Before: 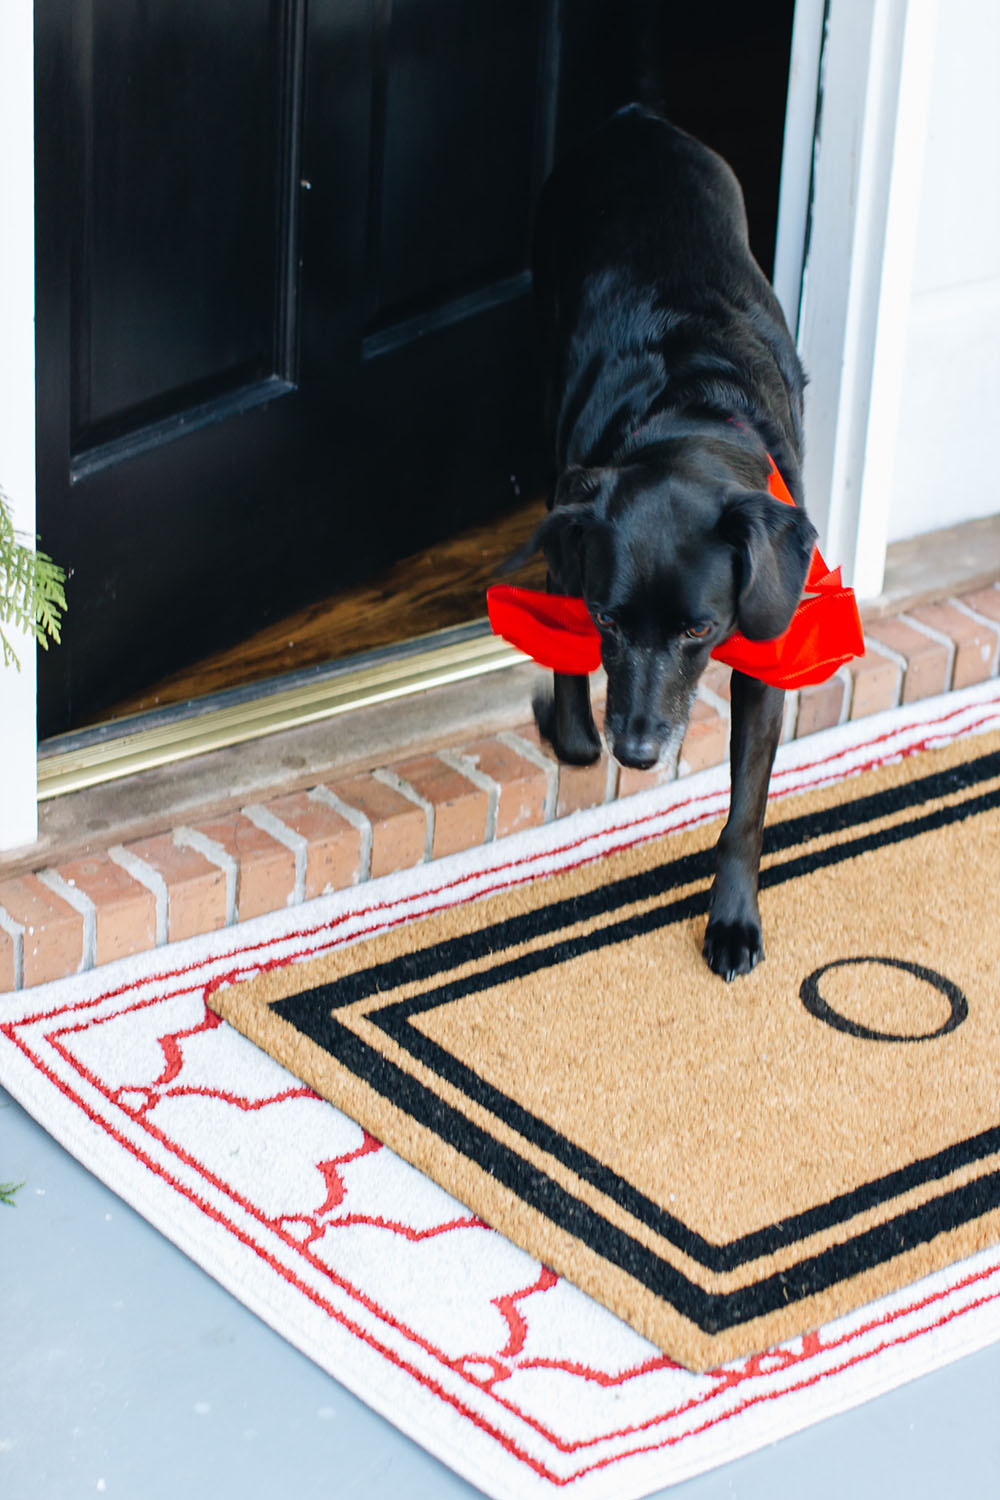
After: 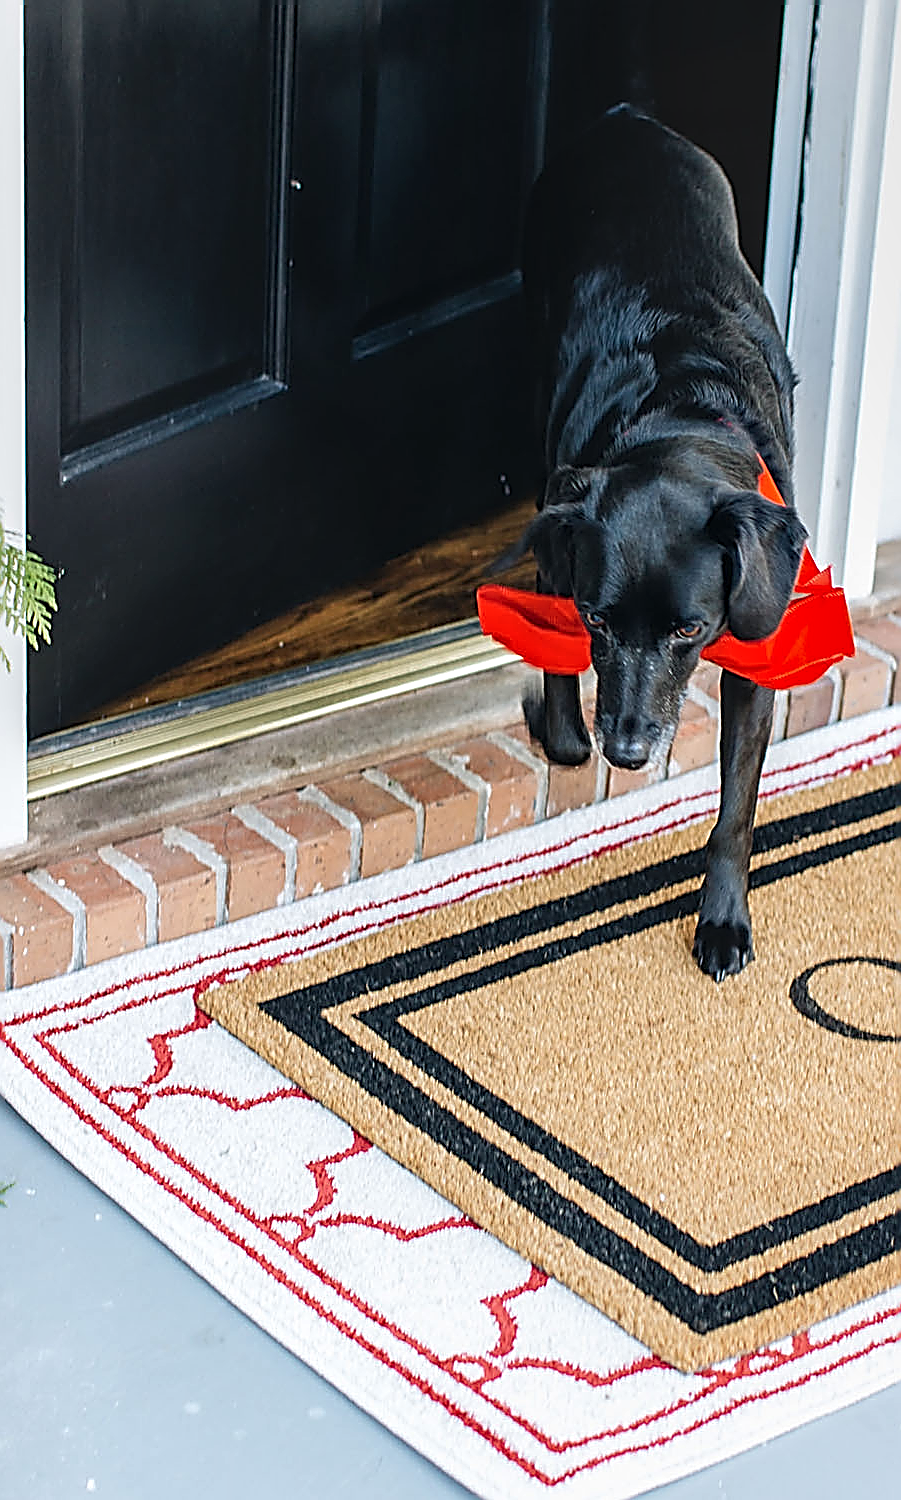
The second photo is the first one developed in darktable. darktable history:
local contrast: on, module defaults
sharpen: amount 1.861
crop and rotate: left 1.088%, right 8.807%
